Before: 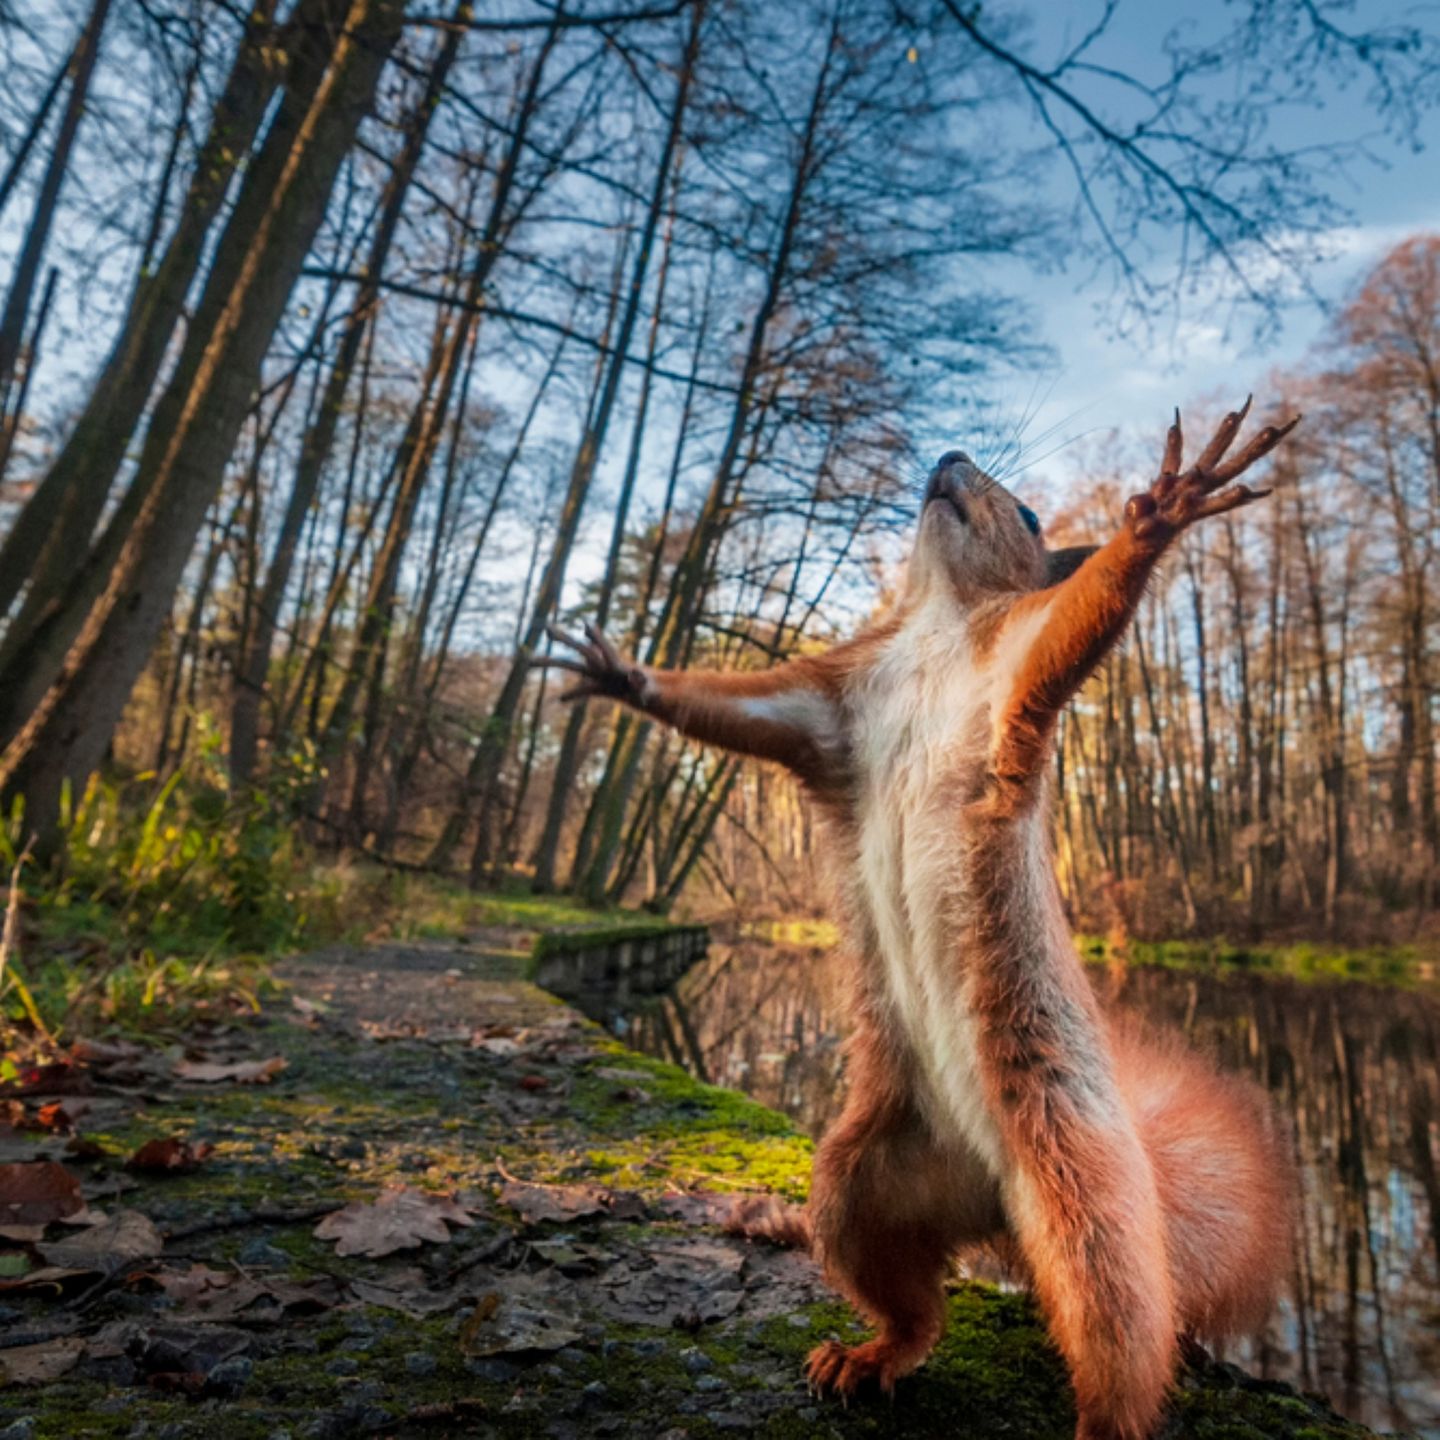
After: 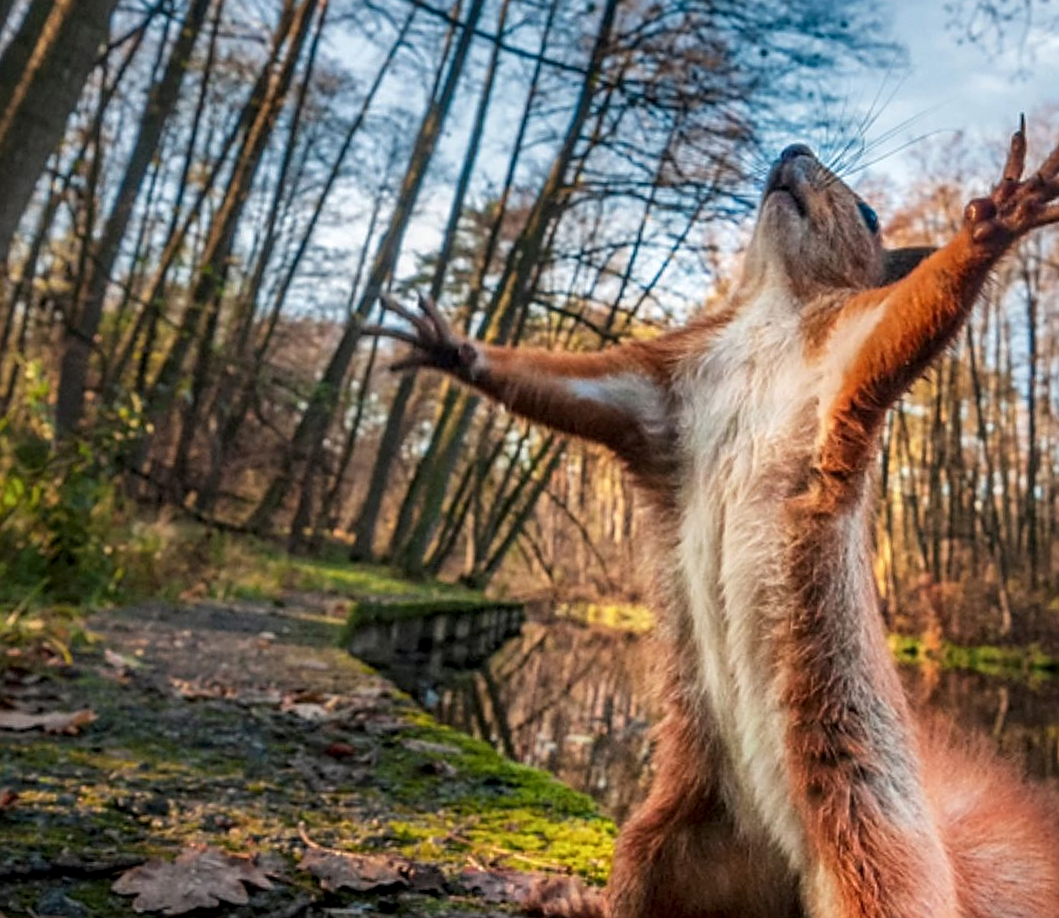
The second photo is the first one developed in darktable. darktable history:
local contrast: on, module defaults
crop and rotate: angle -3.37°, left 9.79%, top 20.73%, right 12.42%, bottom 11.82%
sharpen: on, module defaults
